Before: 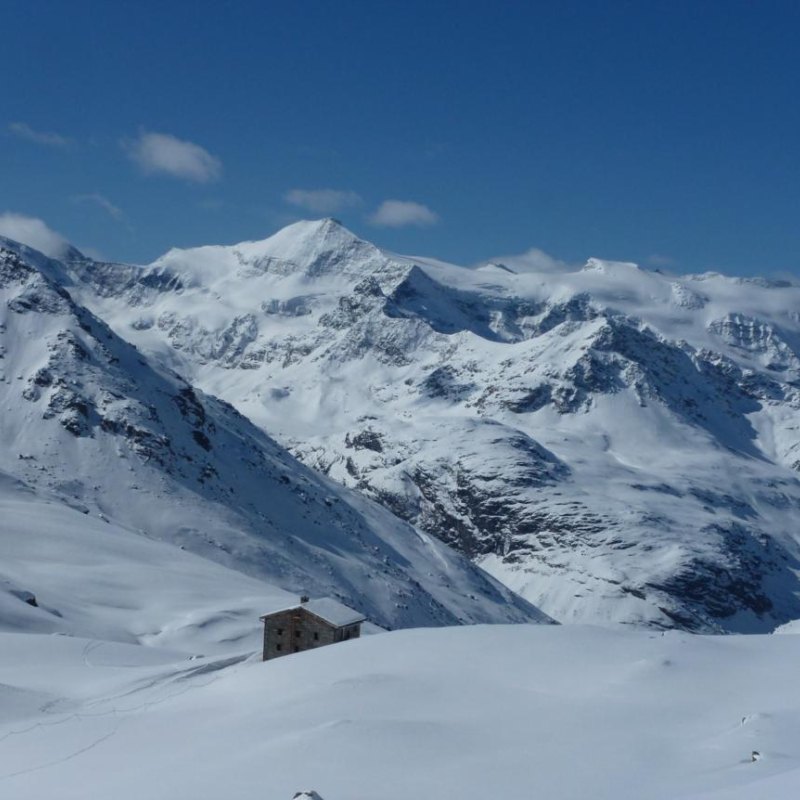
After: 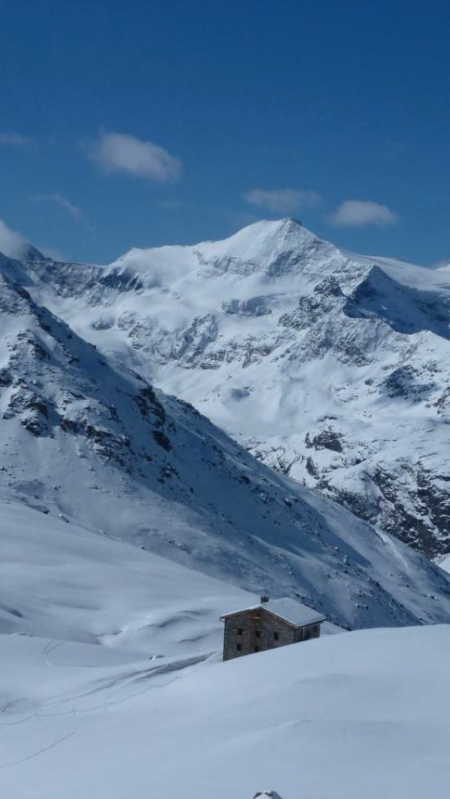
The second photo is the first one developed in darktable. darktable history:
crop: left 5.114%, right 38.589%
color correction: highlights a* -0.137, highlights b* -5.91, shadows a* -0.137, shadows b* -0.137
